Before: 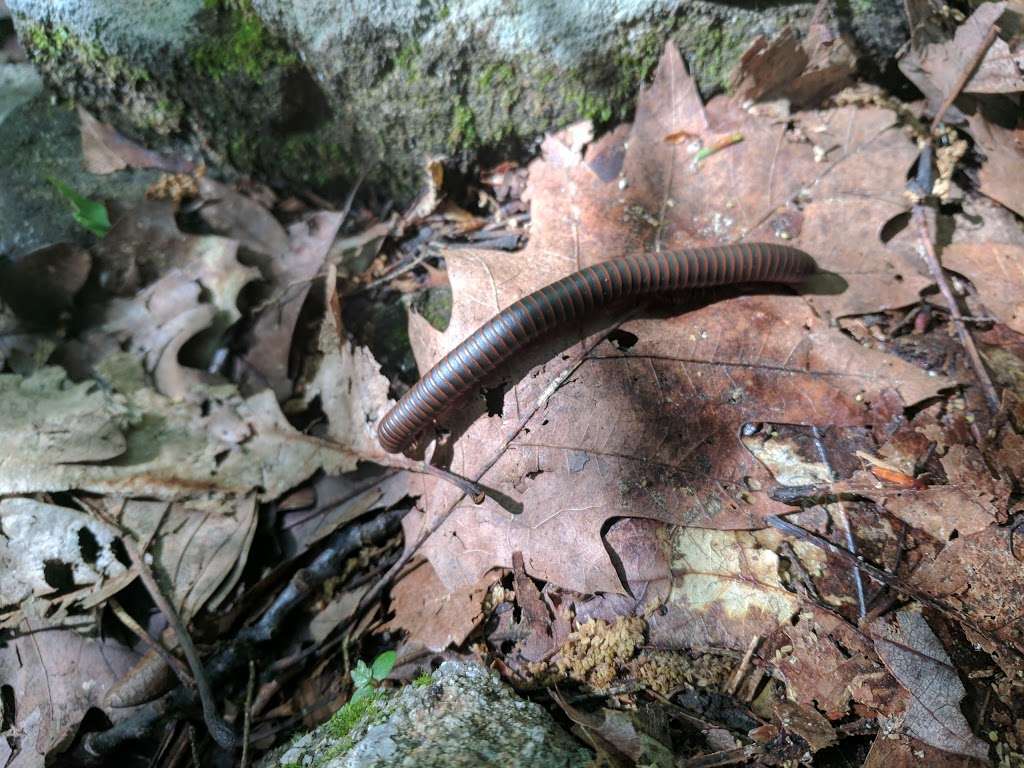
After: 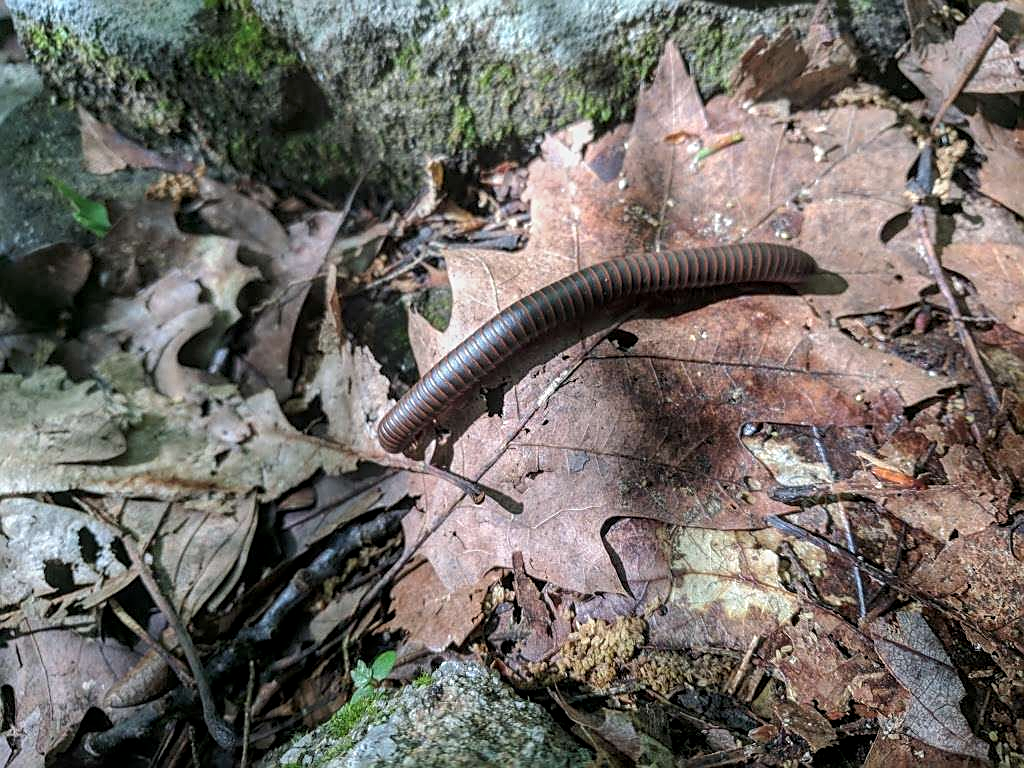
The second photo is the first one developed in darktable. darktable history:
local contrast: on, module defaults
sharpen: on, module defaults
tone equalizer: -8 EV -0.002 EV, -7 EV 0.005 EV, -6 EV -0.009 EV, -5 EV 0.011 EV, -4 EV -0.012 EV, -3 EV 0.007 EV, -2 EV -0.062 EV, -1 EV -0.293 EV, +0 EV -0.582 EV, smoothing diameter 2%, edges refinement/feathering 20, mask exposure compensation -1.57 EV, filter diffusion 5
